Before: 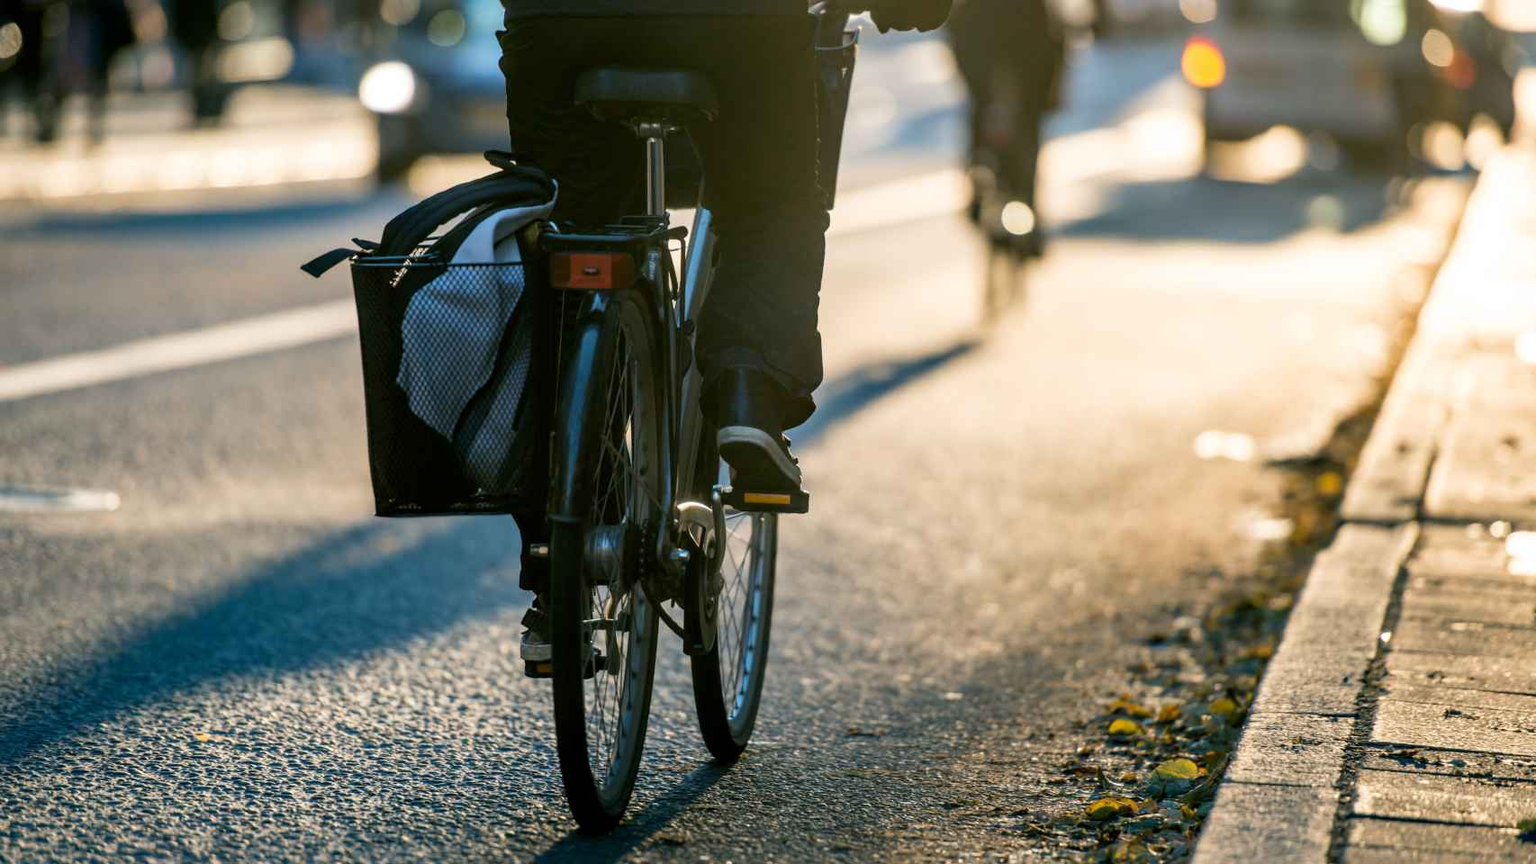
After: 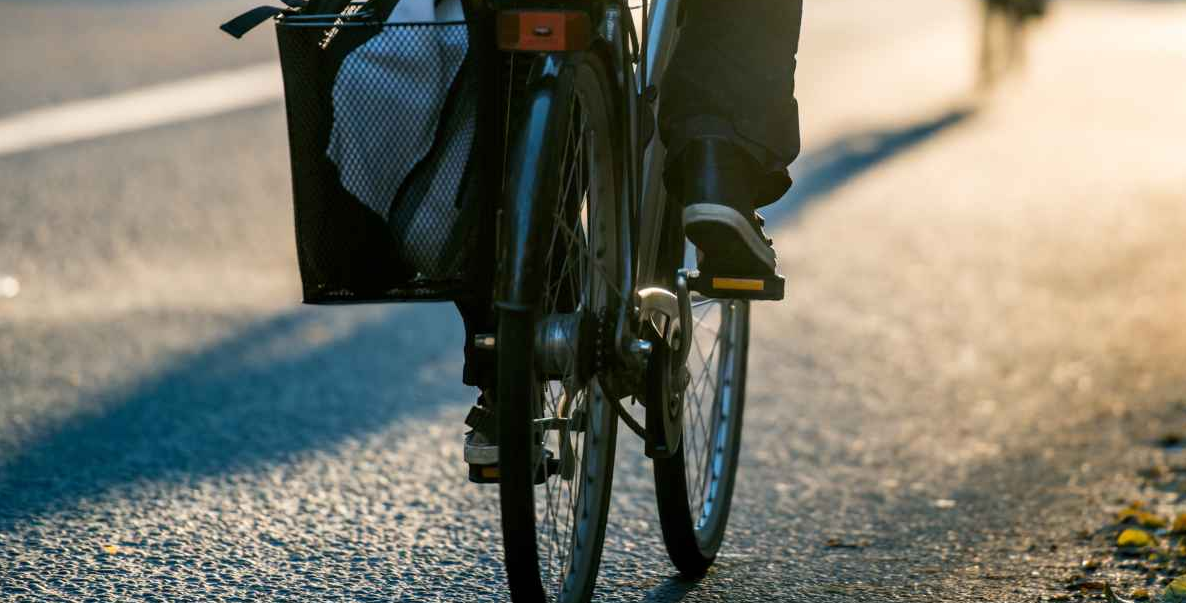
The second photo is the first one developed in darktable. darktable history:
crop: left 6.698%, top 28.13%, right 23.743%, bottom 9.031%
